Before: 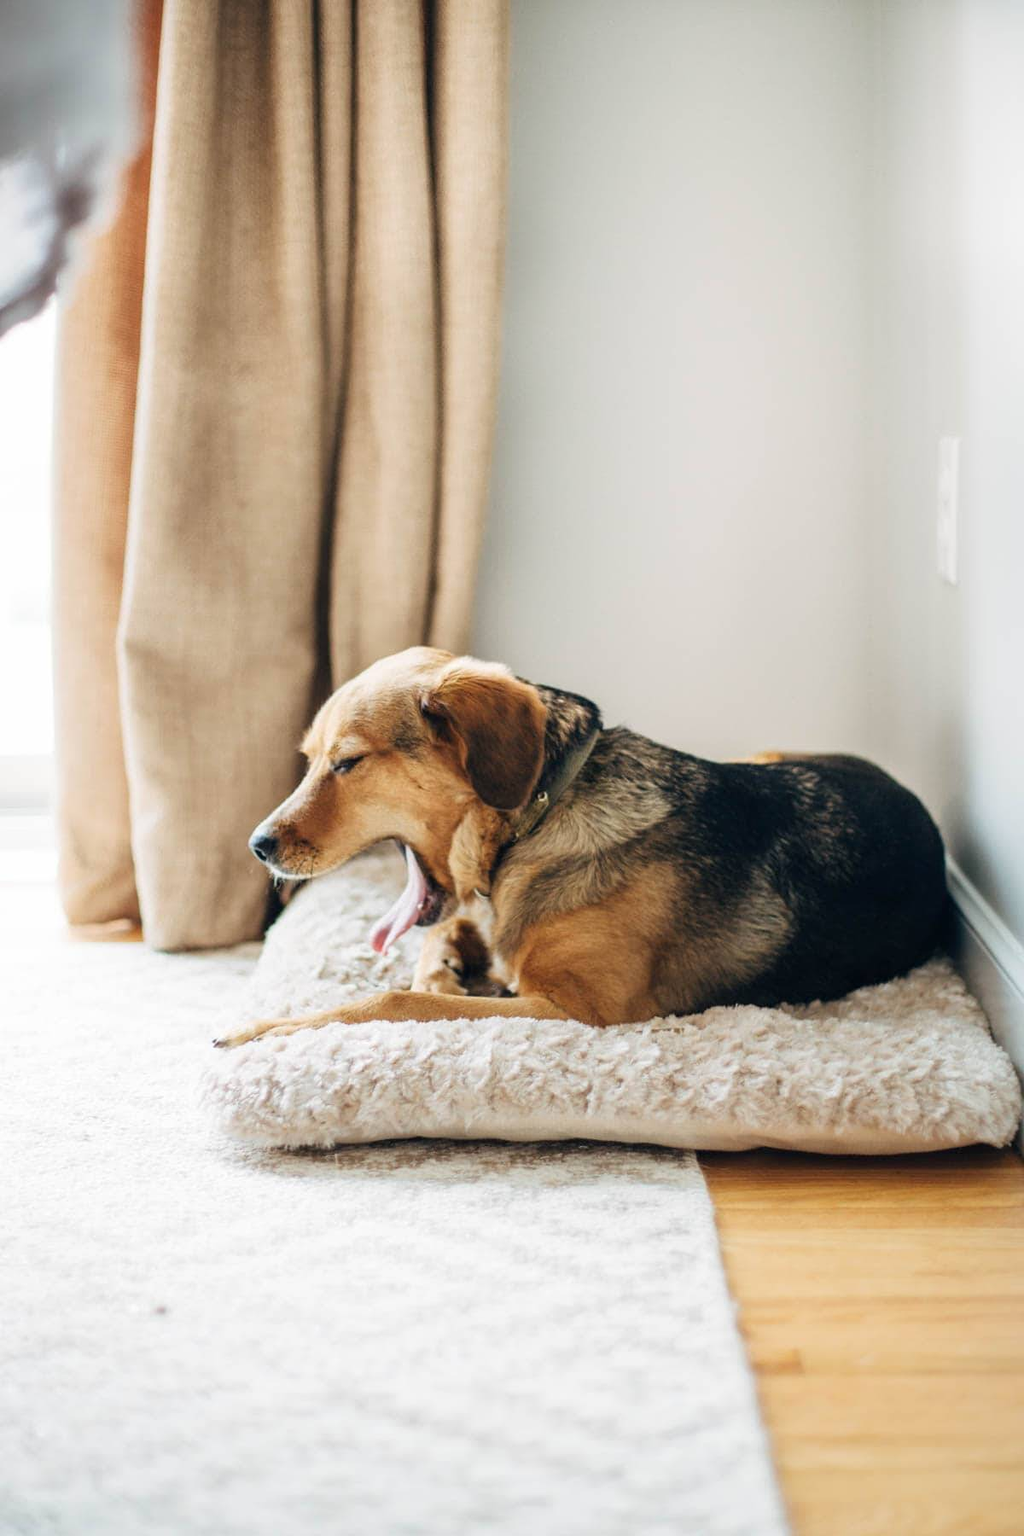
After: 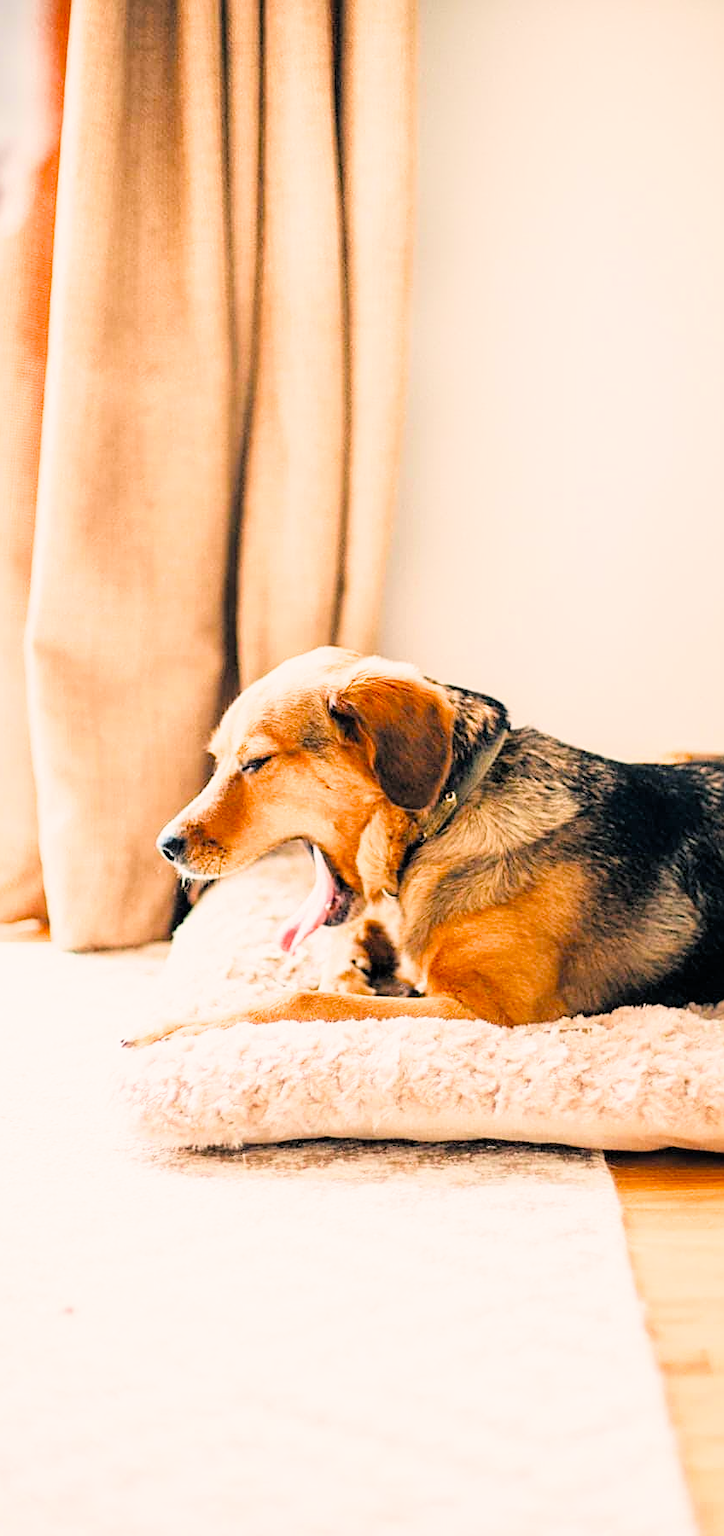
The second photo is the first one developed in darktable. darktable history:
sharpen: on, module defaults
exposure: black level correction 0, exposure 1.2 EV, compensate exposure bias true, compensate highlight preservation false
filmic rgb: black relative exposure -7.6 EV, white relative exposure 4.64 EV, threshold 3 EV, target black luminance 0%, hardness 3.55, latitude 50.51%, contrast 1.033, highlights saturation mix 10%, shadows ↔ highlights balance -0.198%, color science v4 (2020), enable highlight reconstruction true
white balance: red 1.127, blue 0.943
crop and rotate: left 9.061%, right 20.142%
